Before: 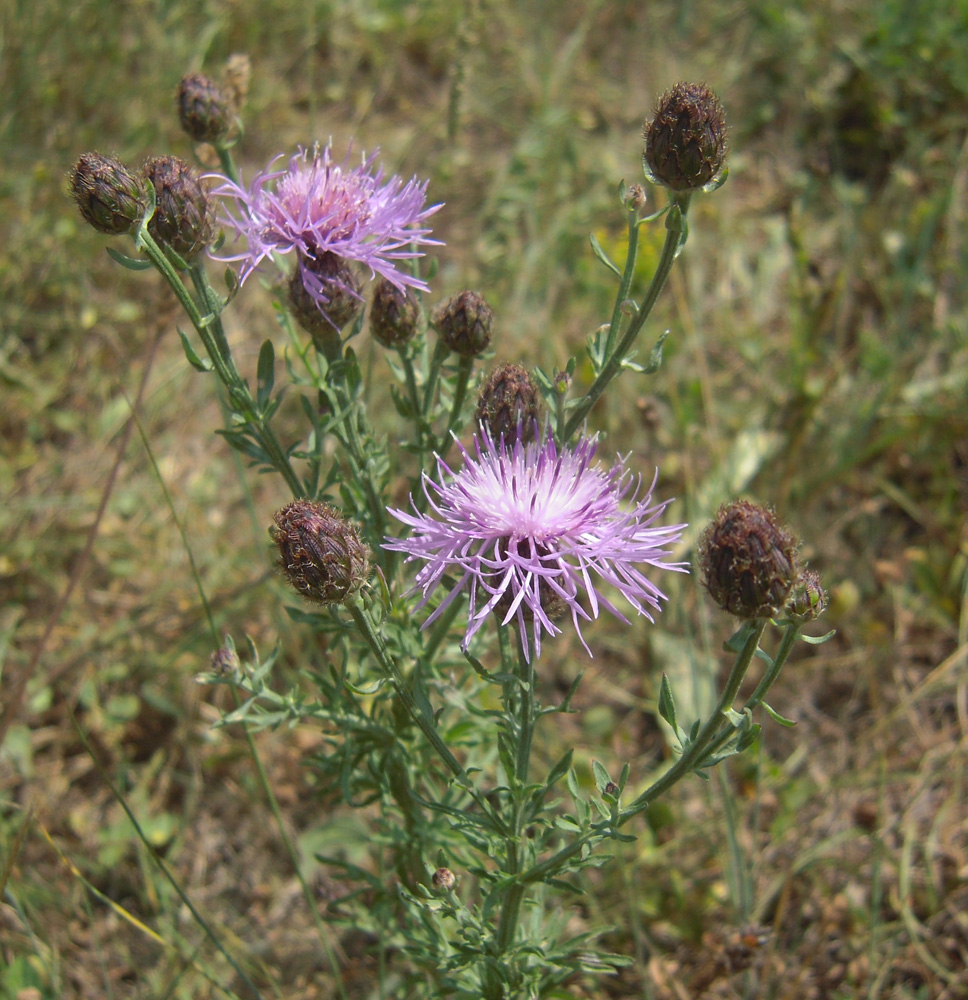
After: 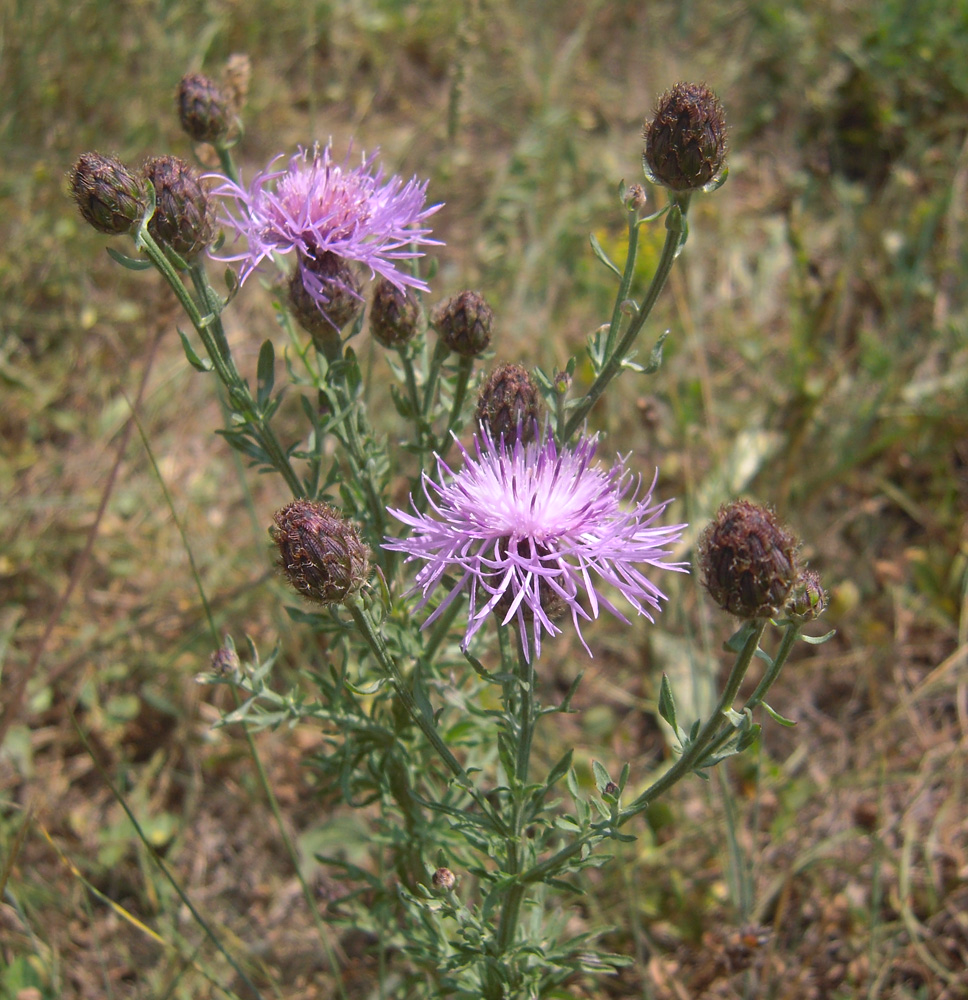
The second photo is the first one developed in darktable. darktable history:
tone equalizer: on, module defaults
white balance: red 1.05, blue 1.072
